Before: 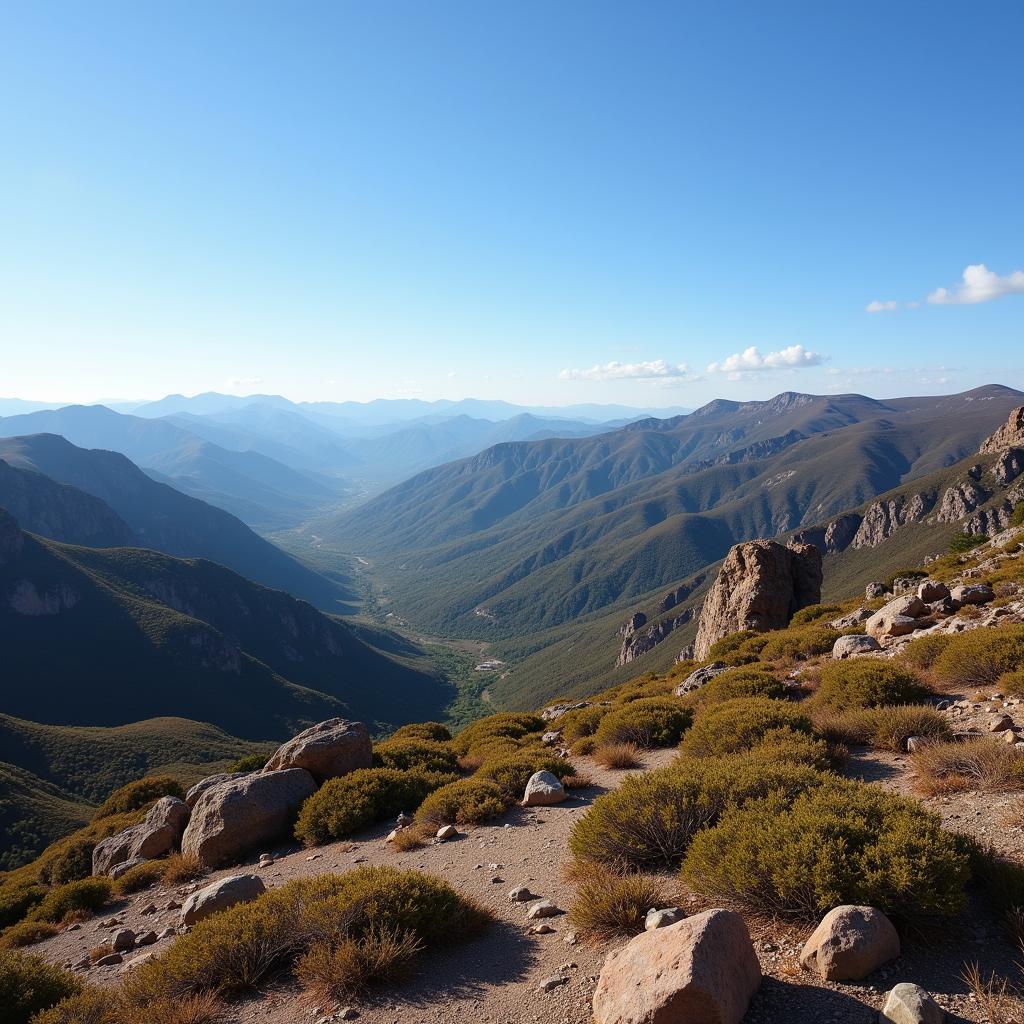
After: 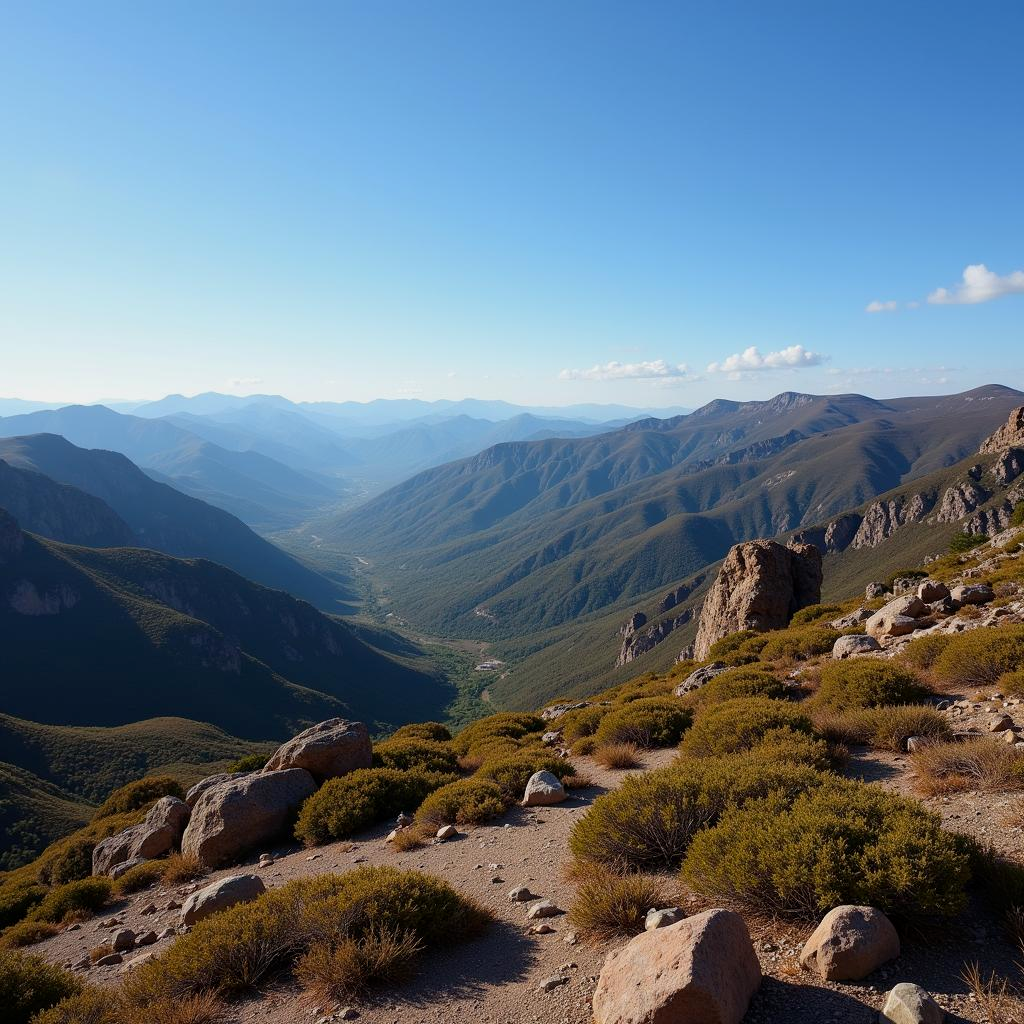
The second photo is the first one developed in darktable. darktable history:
color balance rgb: perceptual saturation grading › global saturation -0.01%, global vibrance 14.423%
exposure: black level correction 0.001, exposure -0.204 EV, compensate highlight preservation false
